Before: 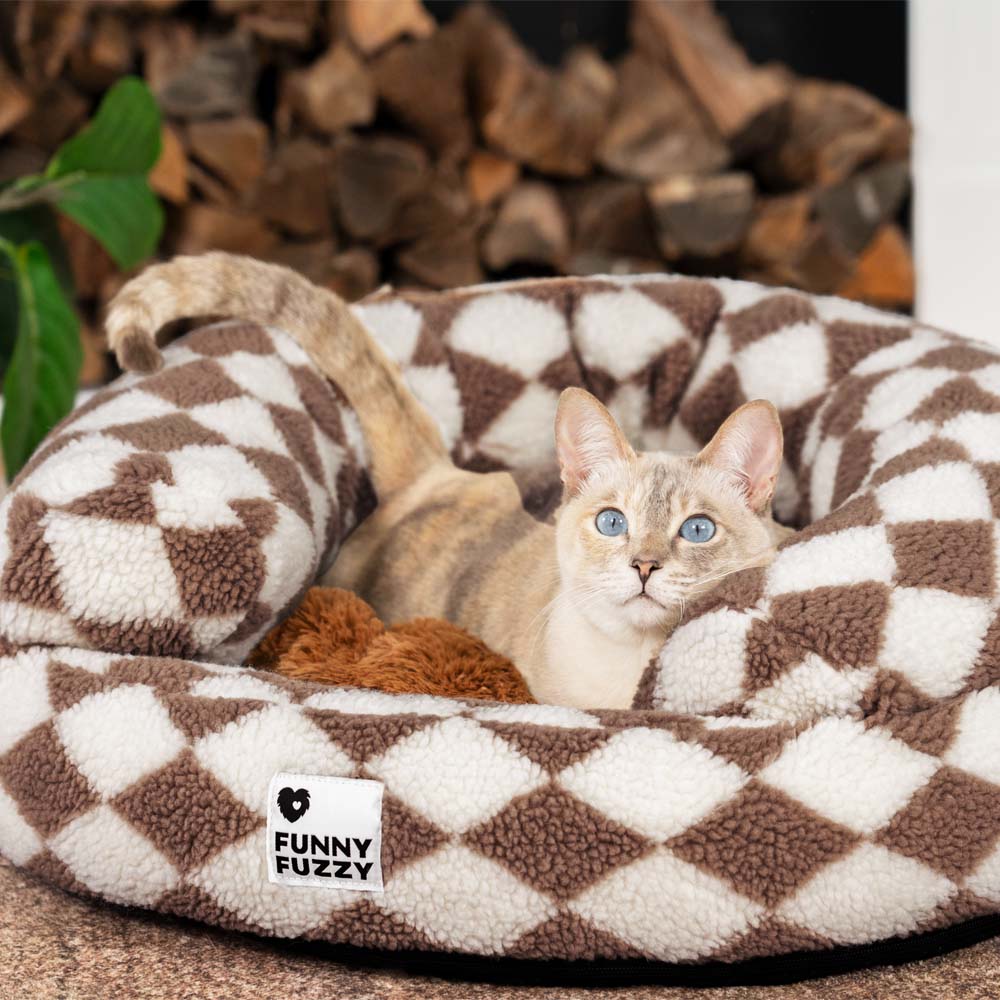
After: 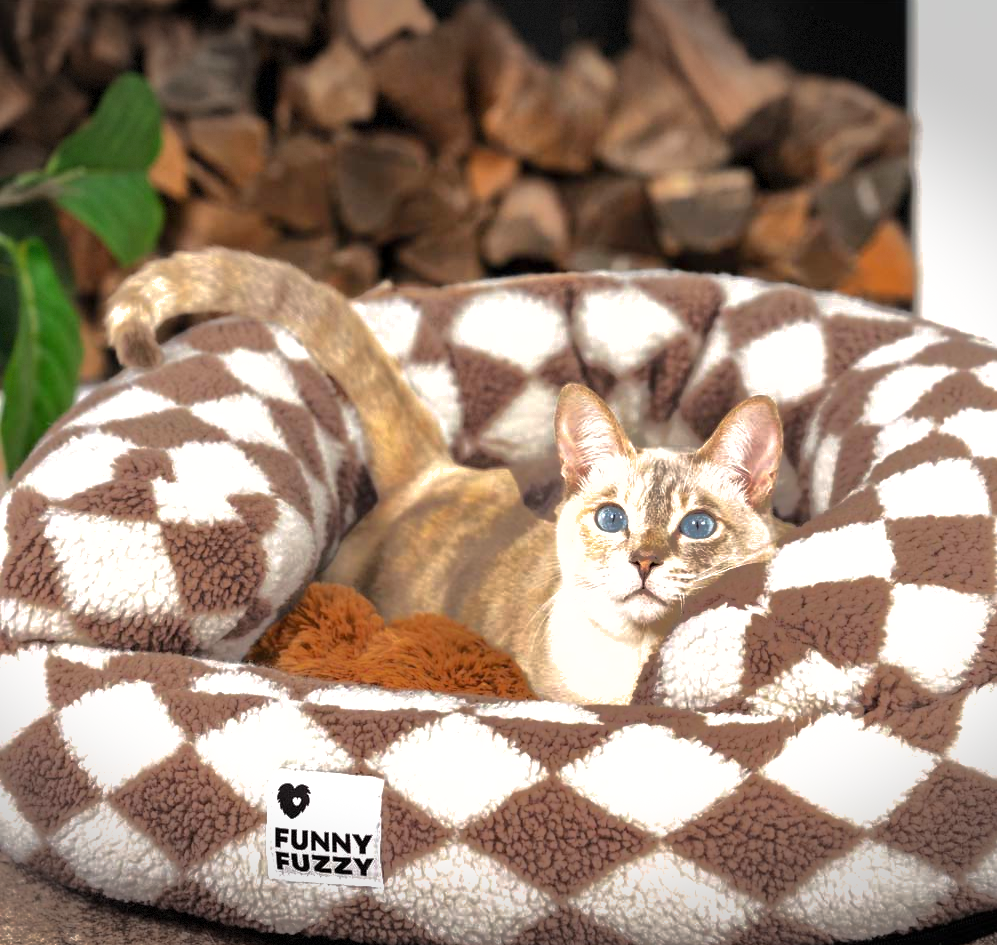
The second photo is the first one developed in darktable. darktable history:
vignetting: fall-off start 100%, brightness -0.406, saturation -0.3, width/height ratio 1.324, dithering 8-bit output, unbound false
exposure: exposure 0.564 EV, compensate highlight preservation false
crop: top 0.448%, right 0.264%, bottom 5.045%
shadows and highlights: shadows 25, highlights -70
